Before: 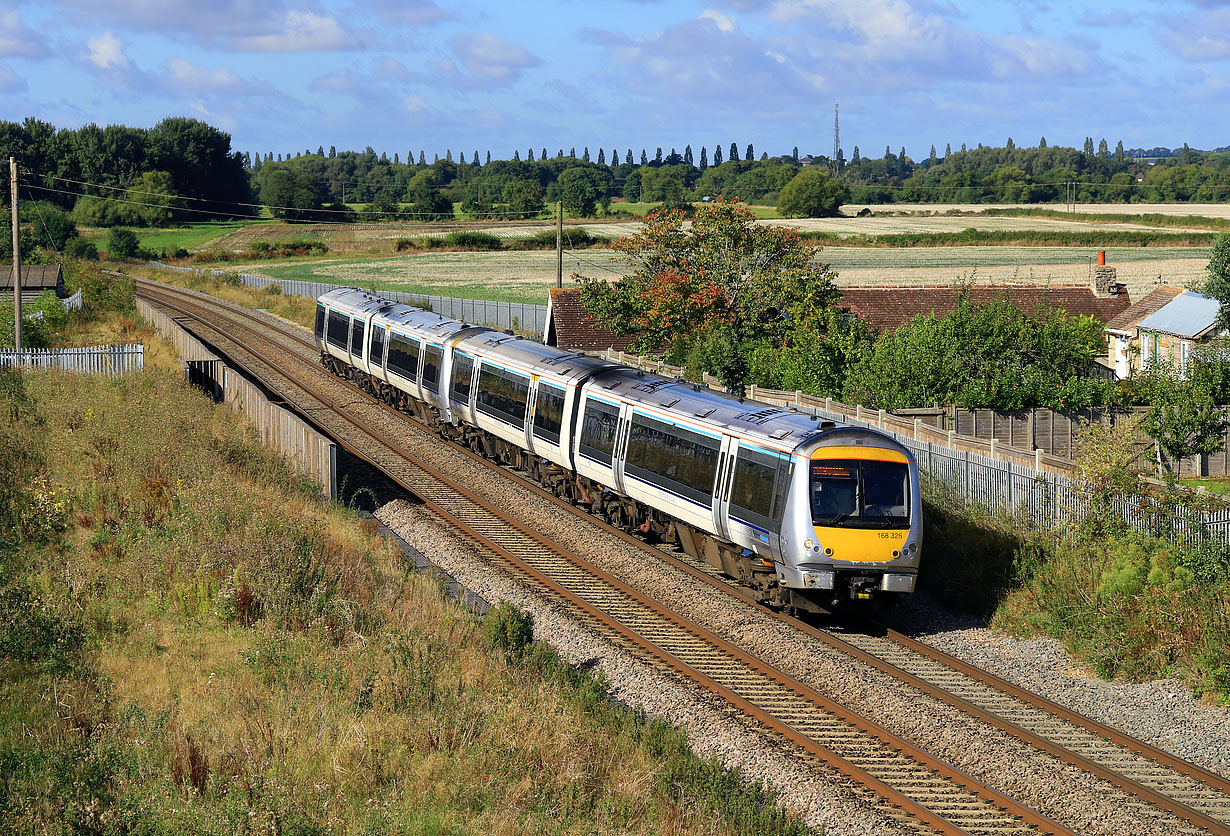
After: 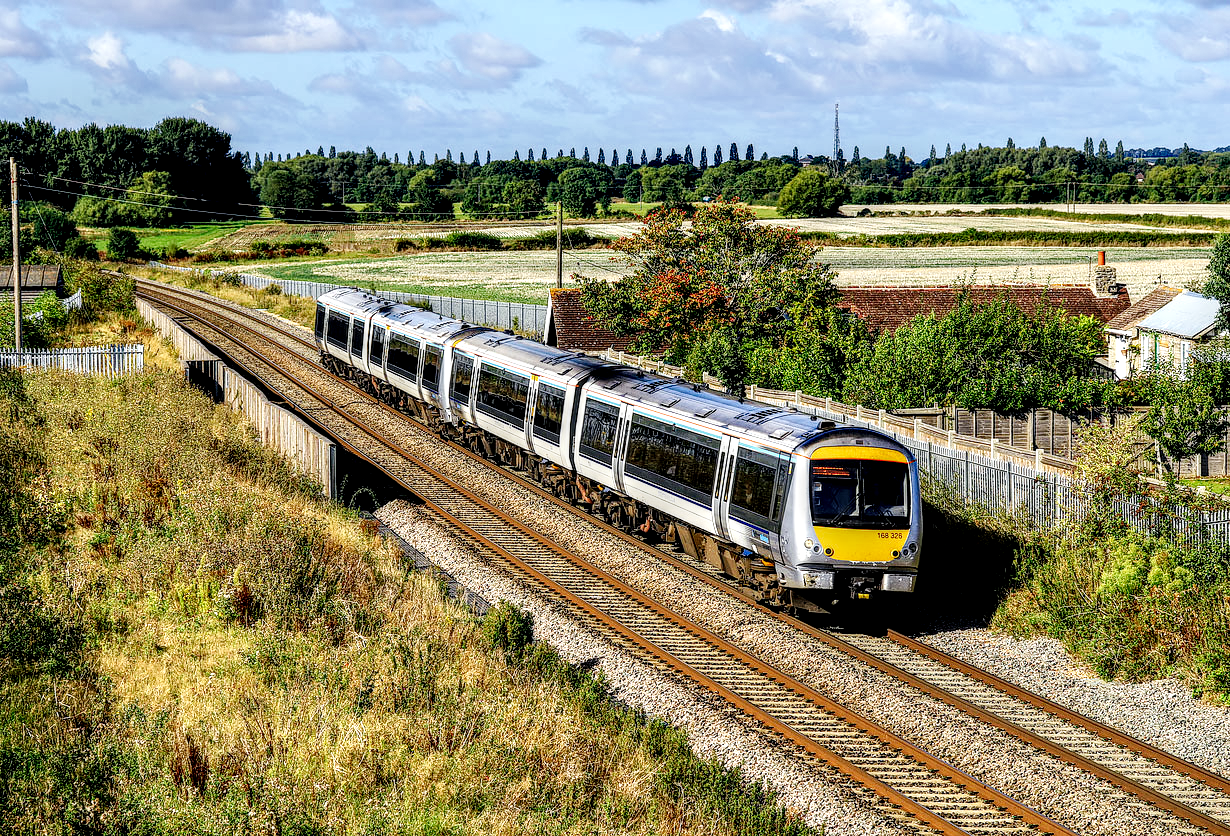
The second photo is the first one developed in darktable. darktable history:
local contrast: highlights 20%, detail 195%
base curve: curves: ch0 [(0, 0) (0.036, 0.025) (0.121, 0.166) (0.206, 0.329) (0.605, 0.79) (1, 1)], preserve colors none
